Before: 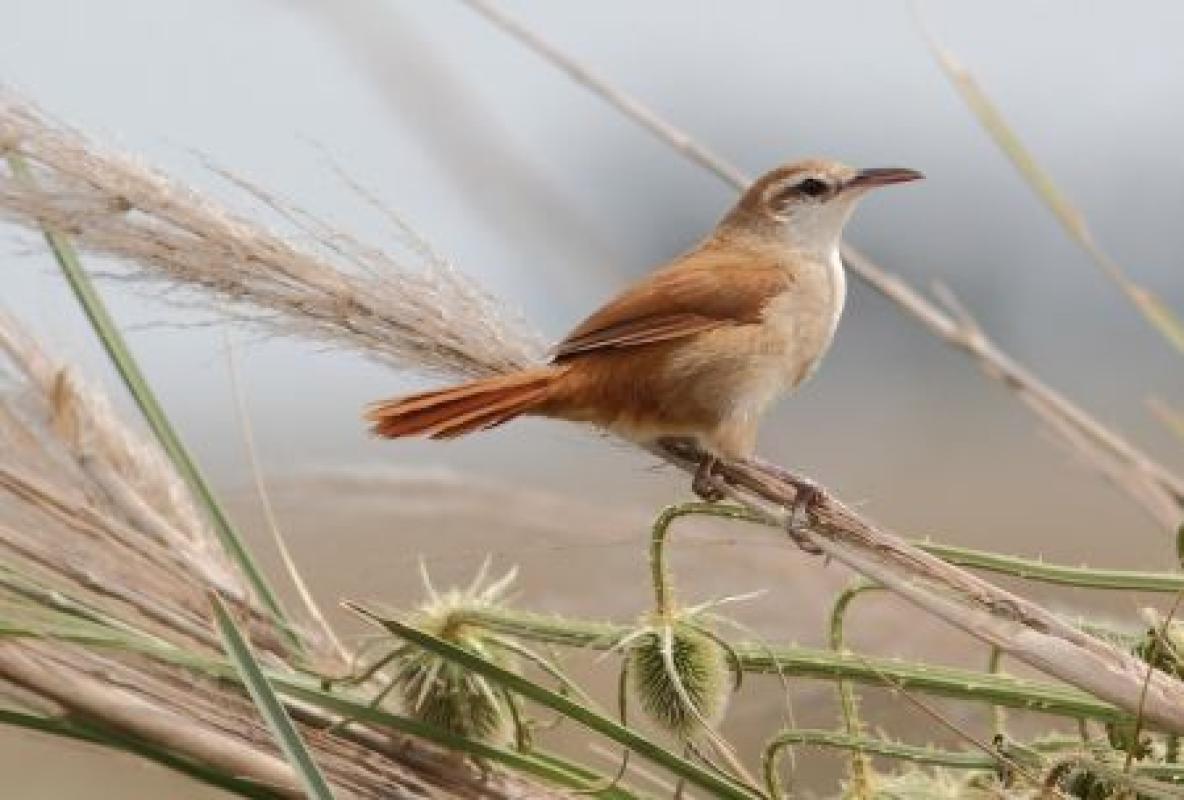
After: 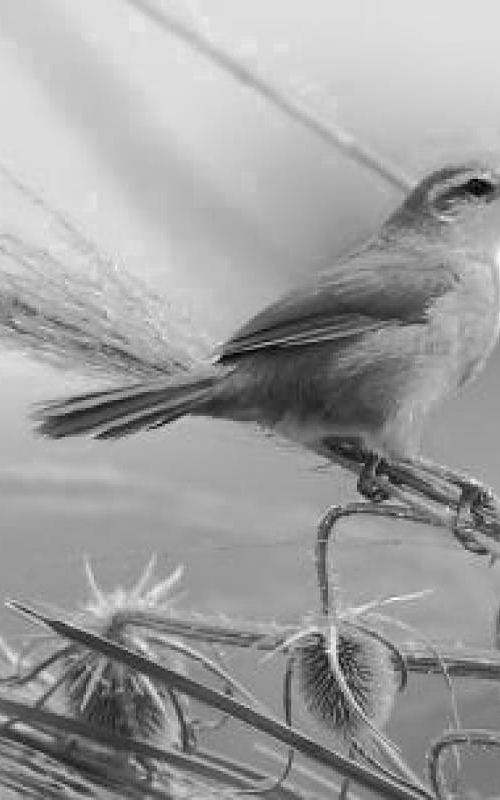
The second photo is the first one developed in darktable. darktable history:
crop: left 28.353%, right 29.376%
color zones: curves: ch0 [(0, 0.613) (0.01, 0.613) (0.245, 0.448) (0.498, 0.529) (0.642, 0.665) (0.879, 0.777) (0.99, 0.613)]; ch1 [(0, 0) (0.143, 0) (0.286, 0) (0.429, 0) (0.571, 0) (0.714, 0) (0.857, 0)]
sharpen: on, module defaults
